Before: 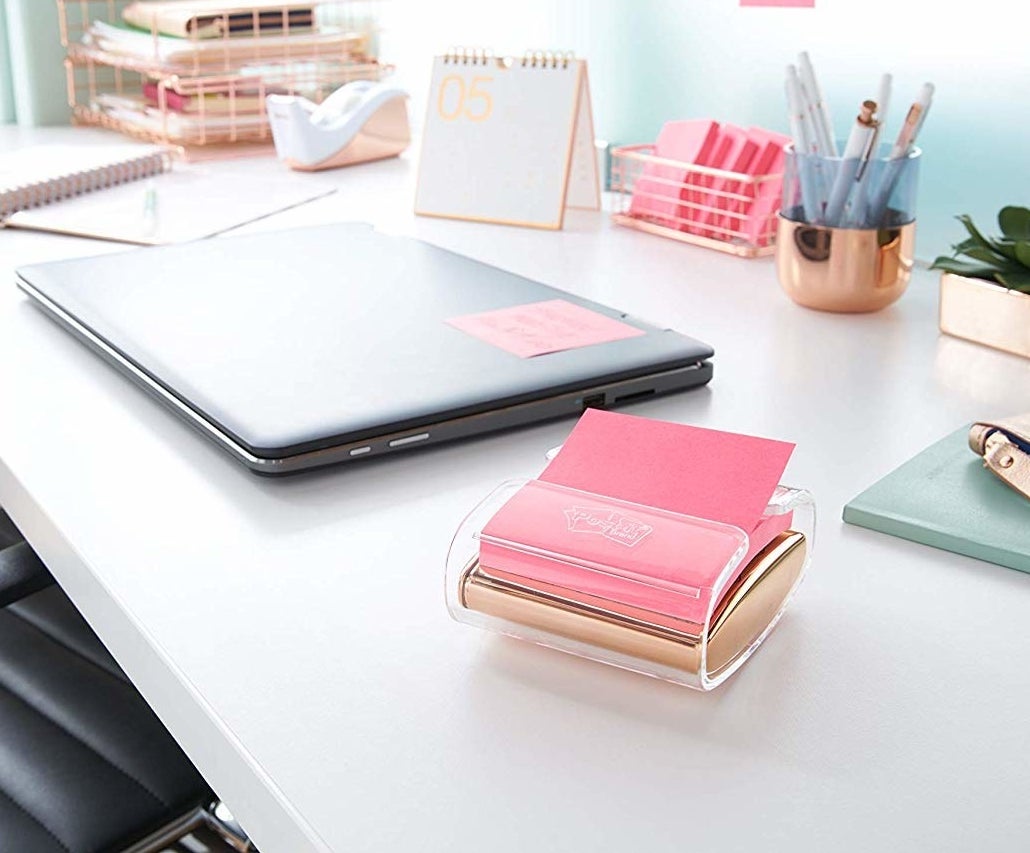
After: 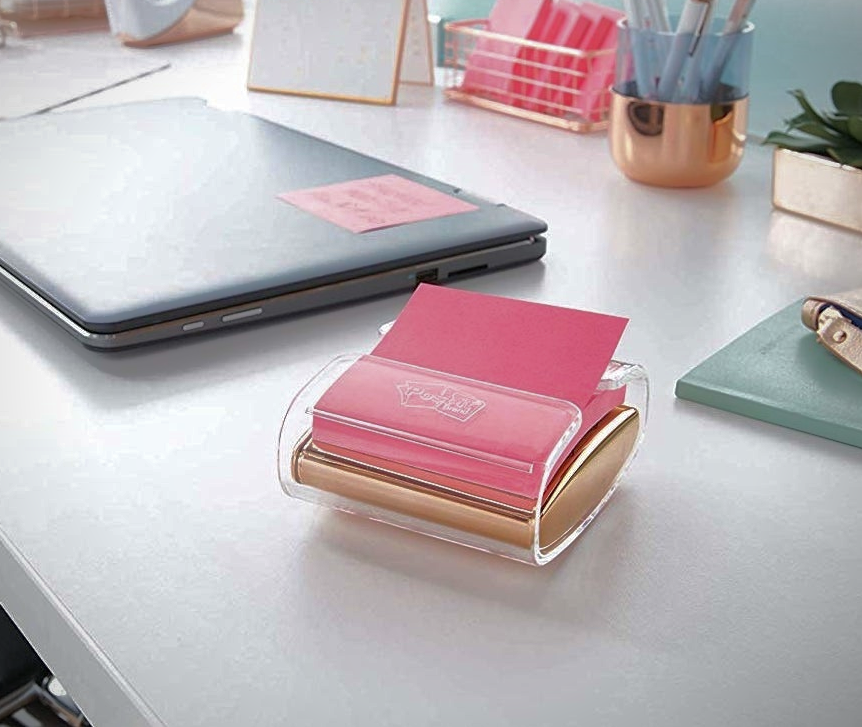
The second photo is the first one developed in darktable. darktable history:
crop: left 16.298%, top 14.736%
vignetting: fall-off radius 61.22%, unbound false
shadows and highlights: shadows 40.32, highlights -60.04
contrast brightness saturation: contrast 0.027, brightness -0.034
